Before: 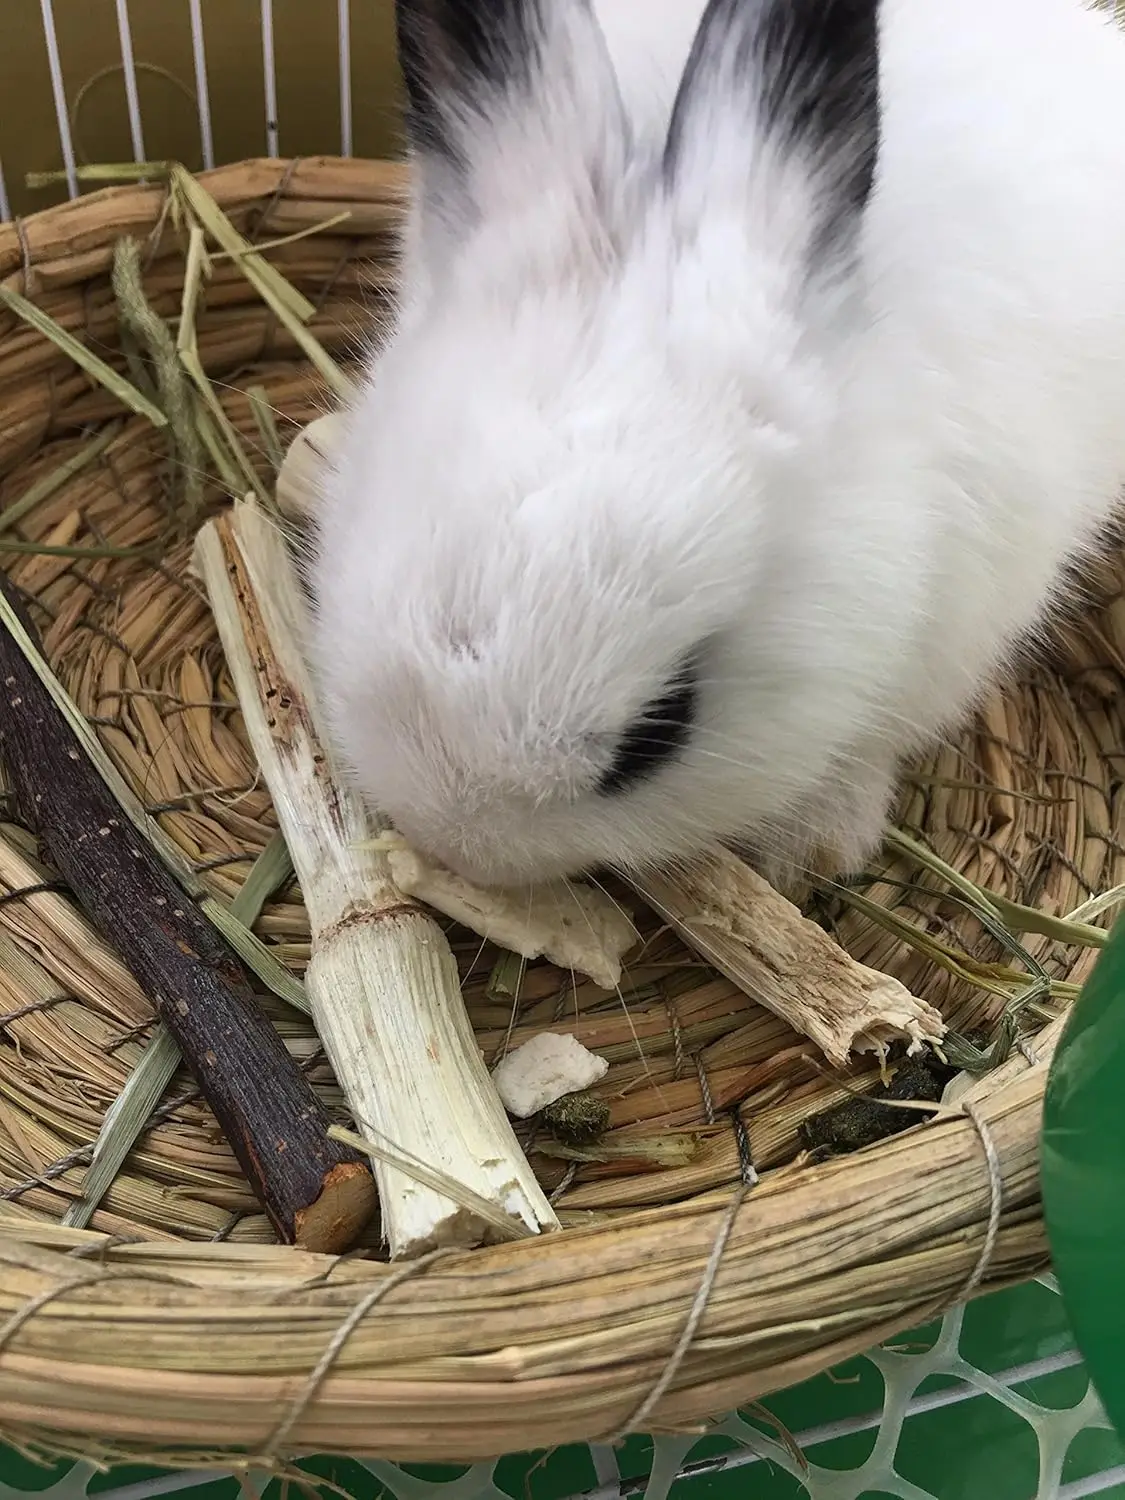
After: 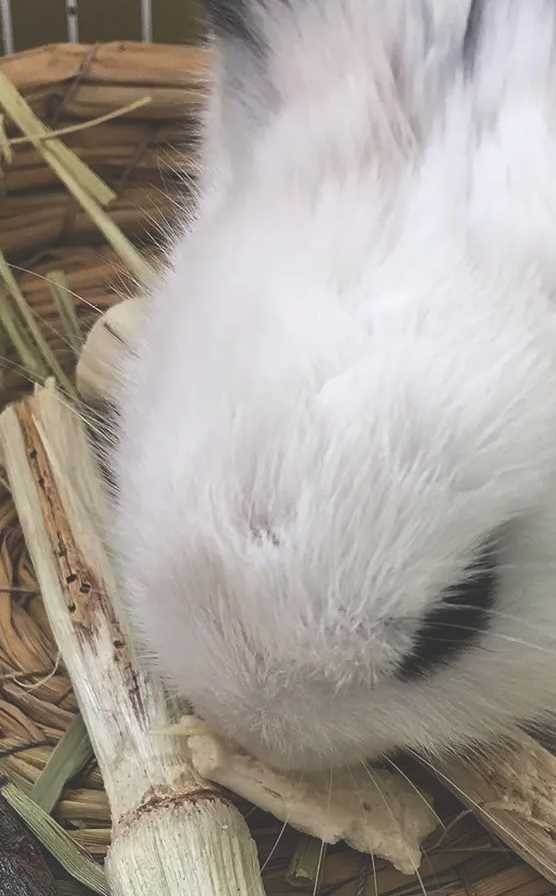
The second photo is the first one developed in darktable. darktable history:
exposure: black level correction -0.029, compensate highlight preservation false
crop: left 17.827%, top 7.724%, right 32.706%, bottom 32.489%
